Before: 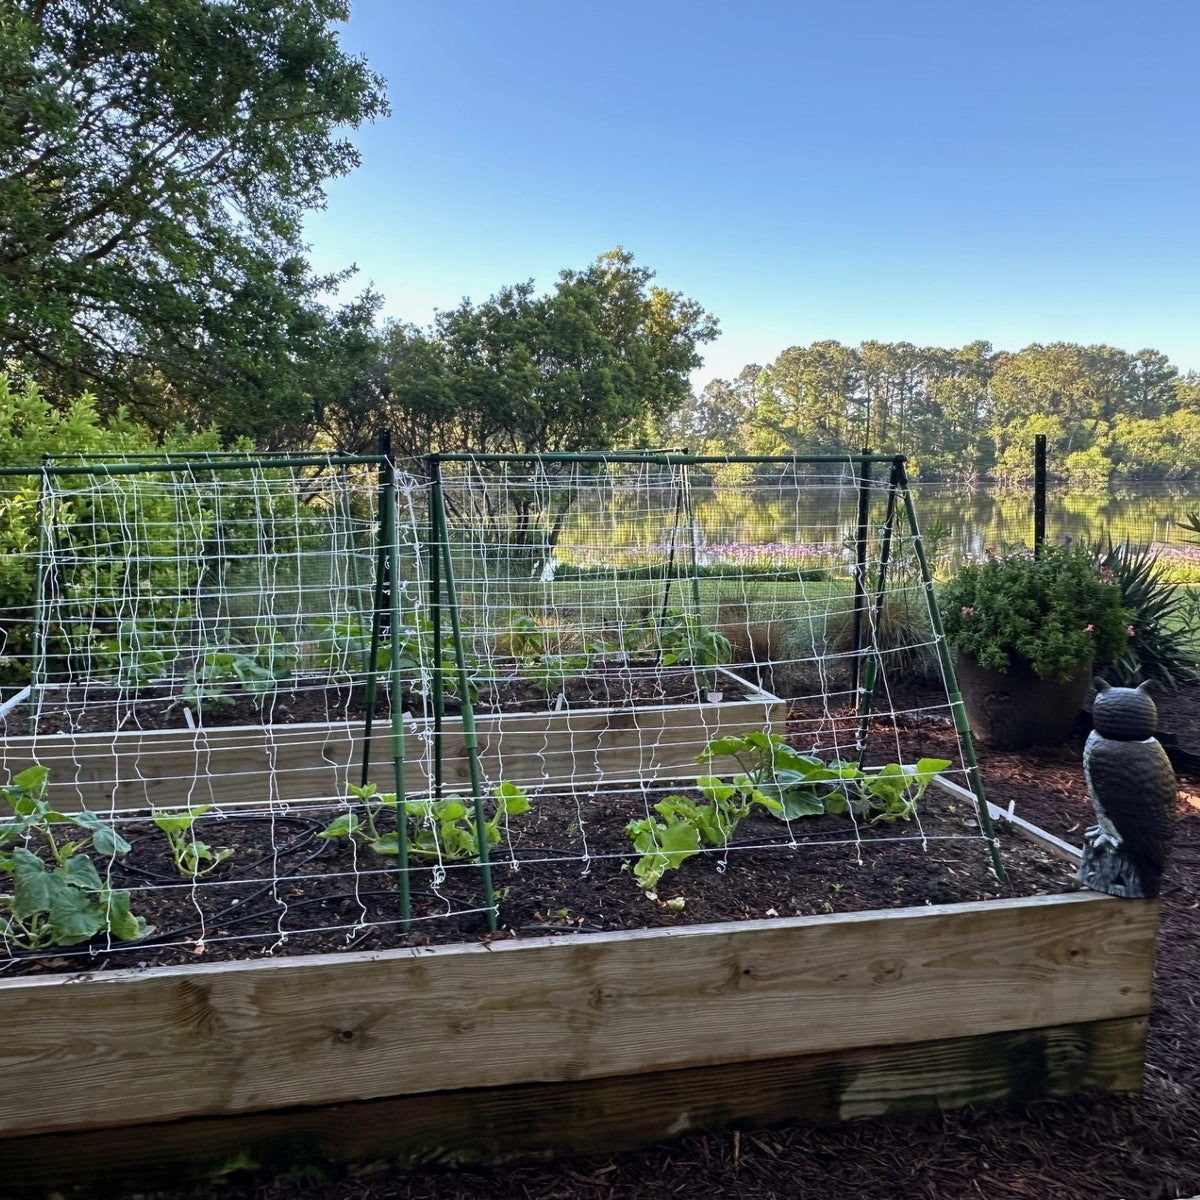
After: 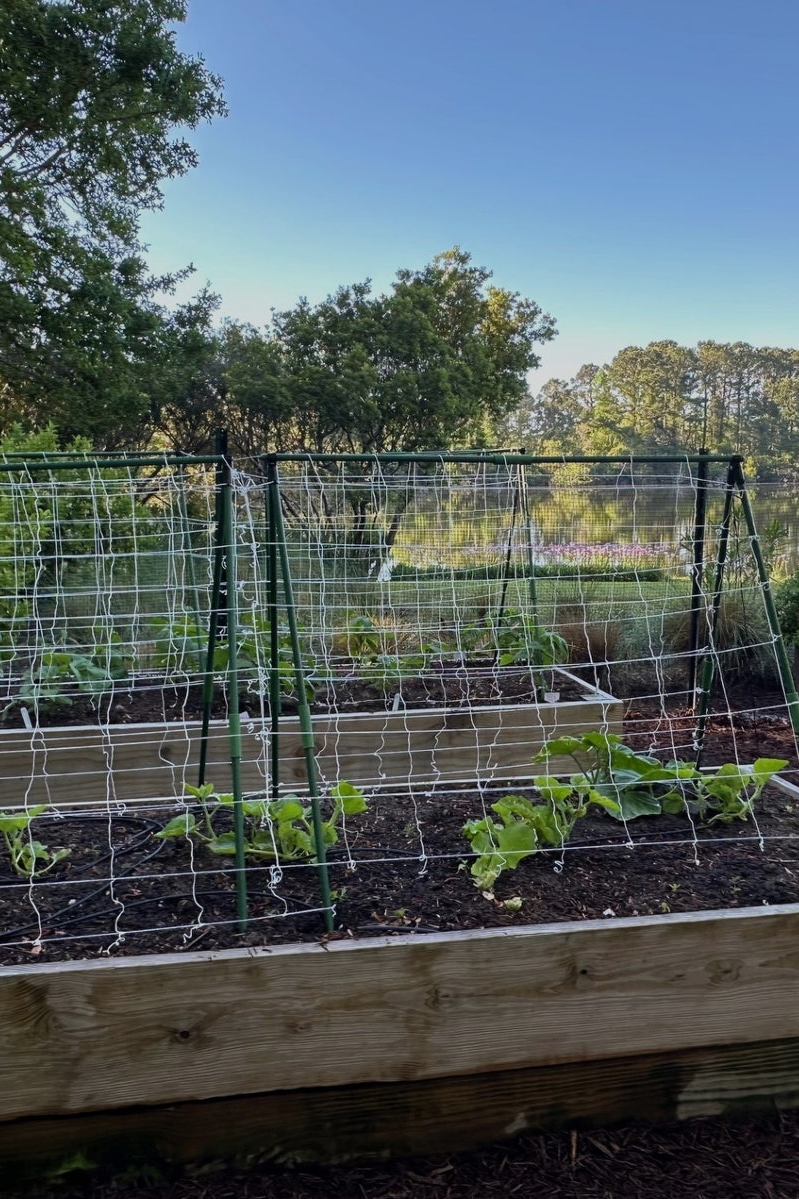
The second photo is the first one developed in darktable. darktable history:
crop and rotate: left 13.622%, right 19.741%
exposure: exposure -0.453 EV, compensate exposure bias true, compensate highlight preservation false
